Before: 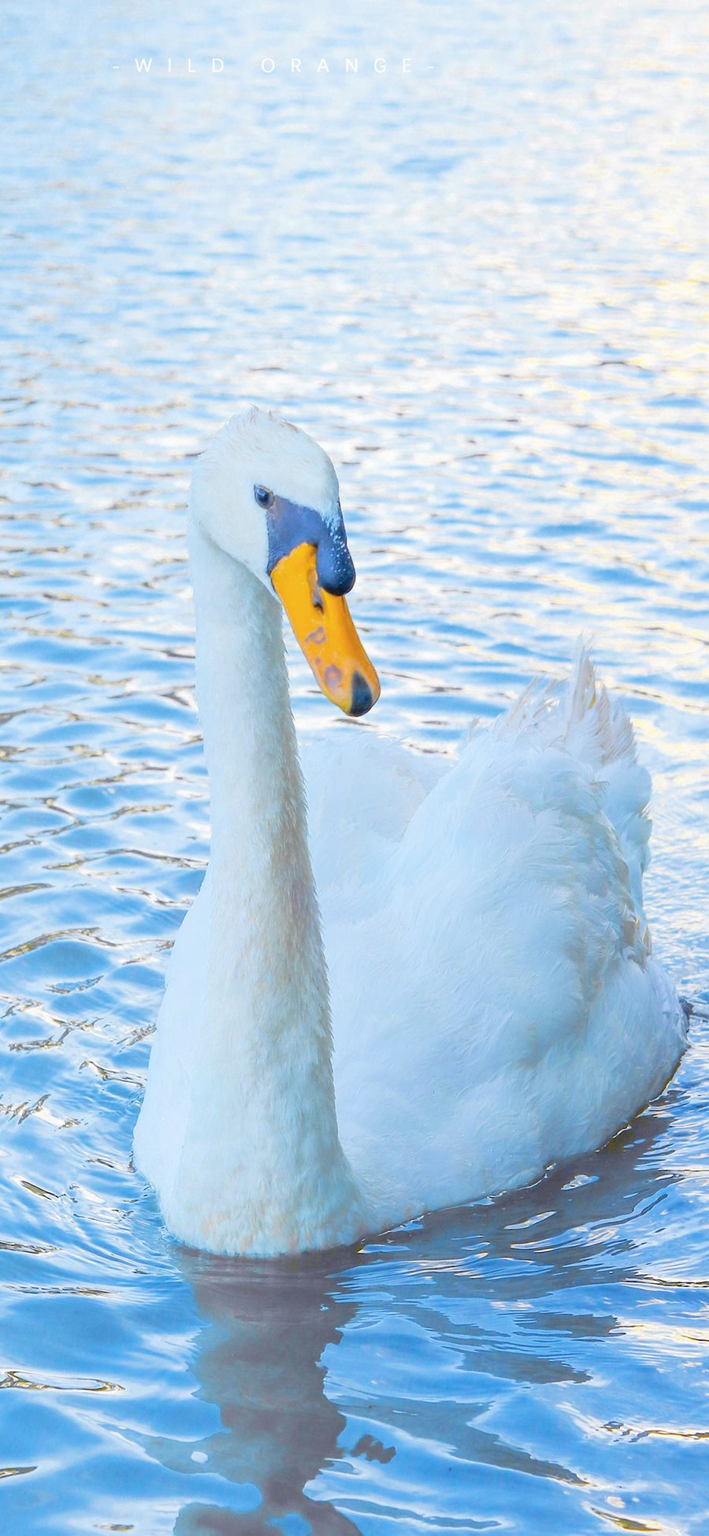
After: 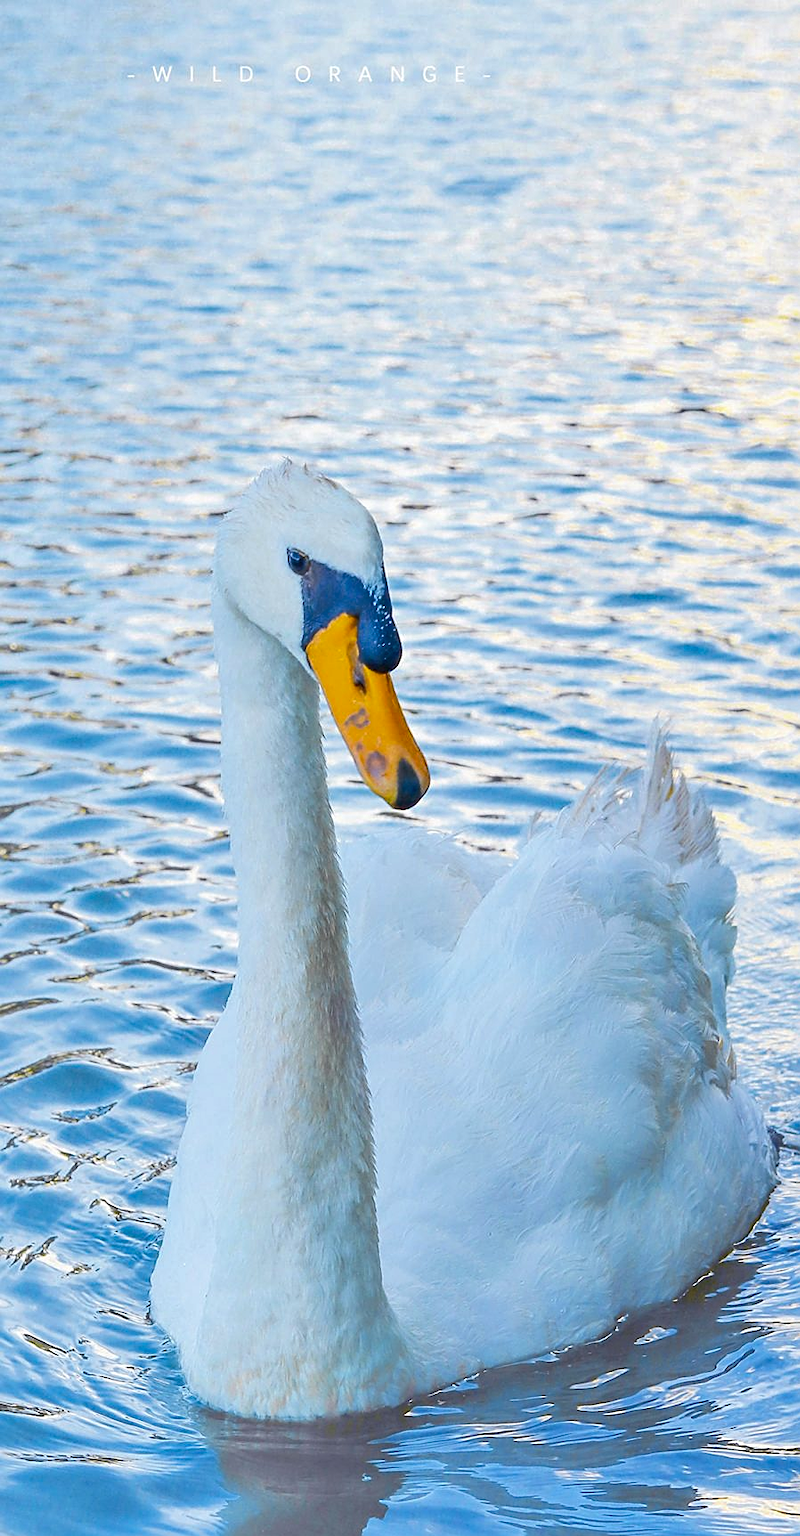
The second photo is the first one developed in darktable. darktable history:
shadows and highlights: soften with gaussian
crop and rotate: top 0%, bottom 11.49%
sharpen: on, module defaults
